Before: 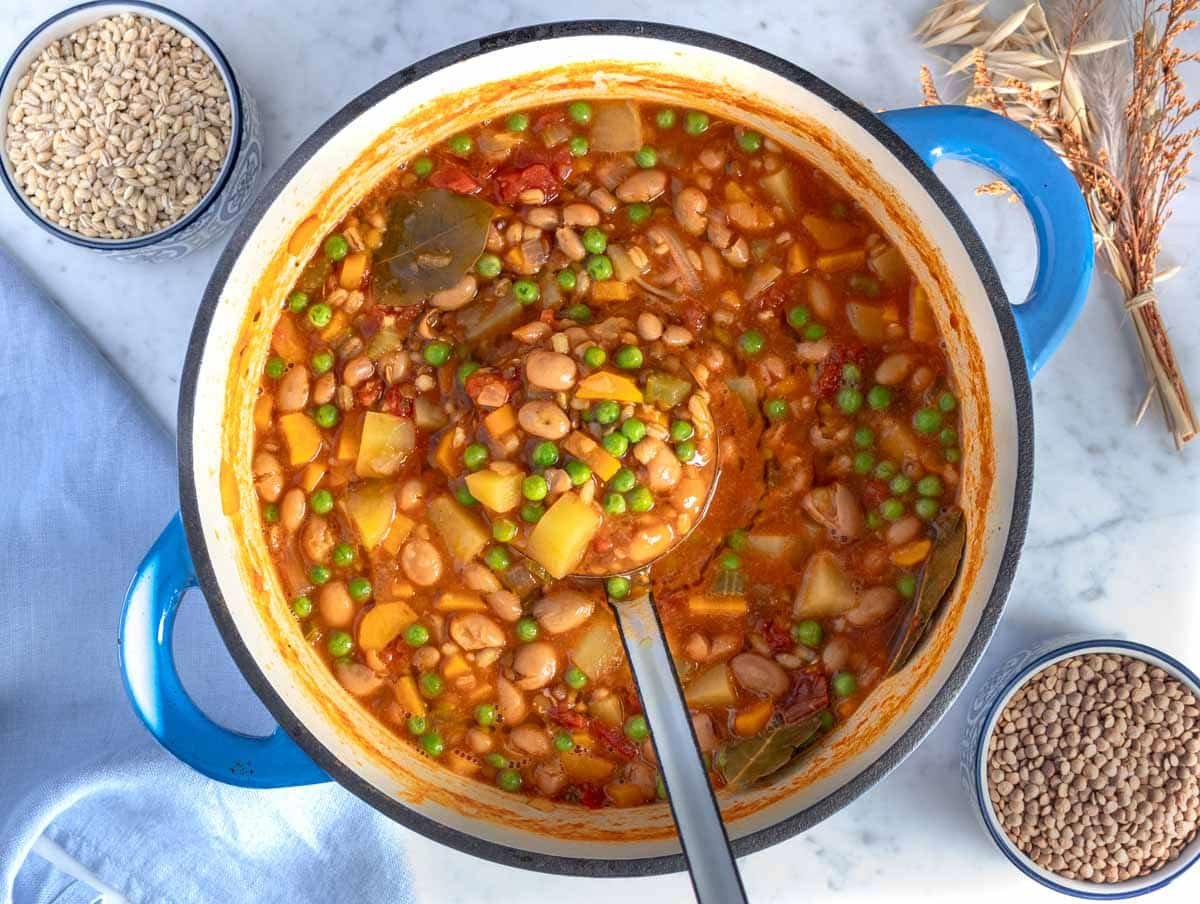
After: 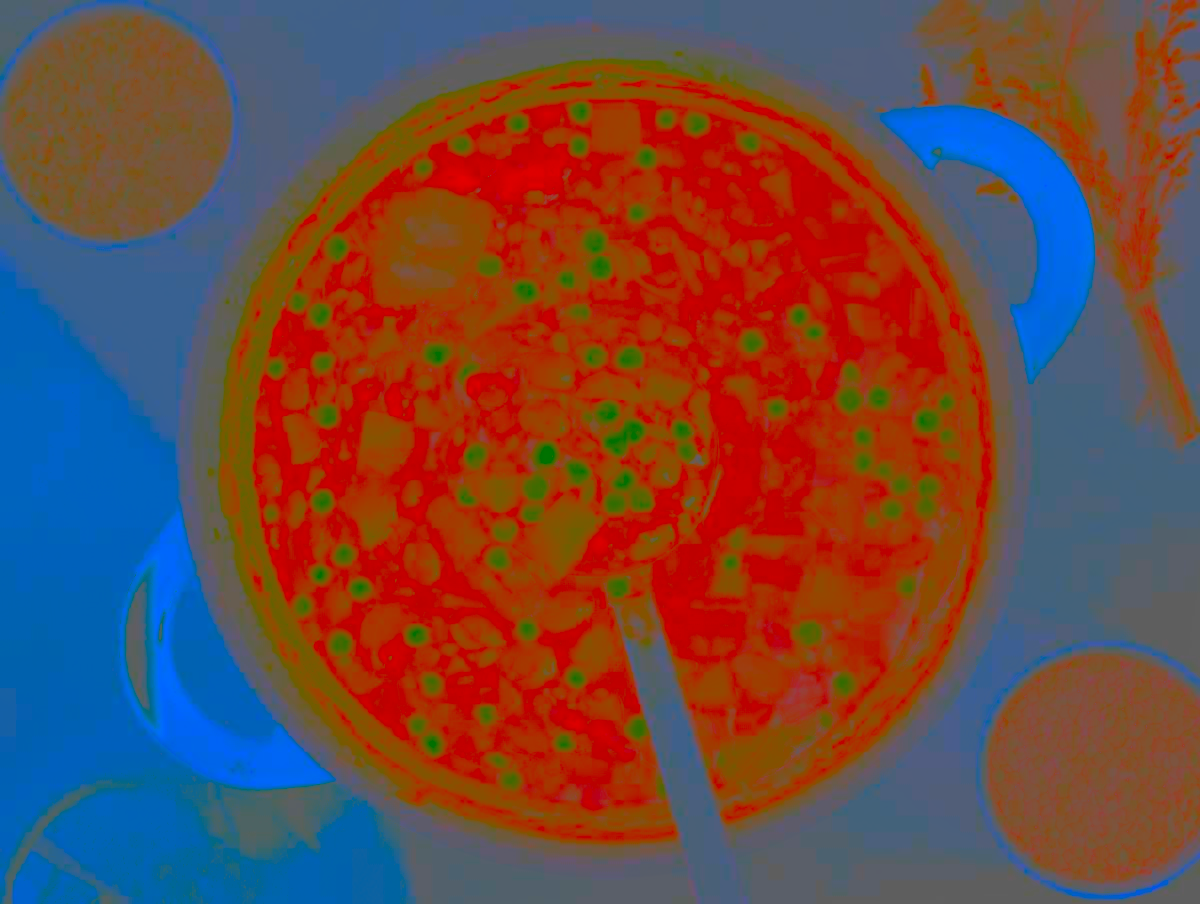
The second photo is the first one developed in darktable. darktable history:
contrast brightness saturation: contrast -0.99, brightness -0.17, saturation 0.75
local contrast: on, module defaults
